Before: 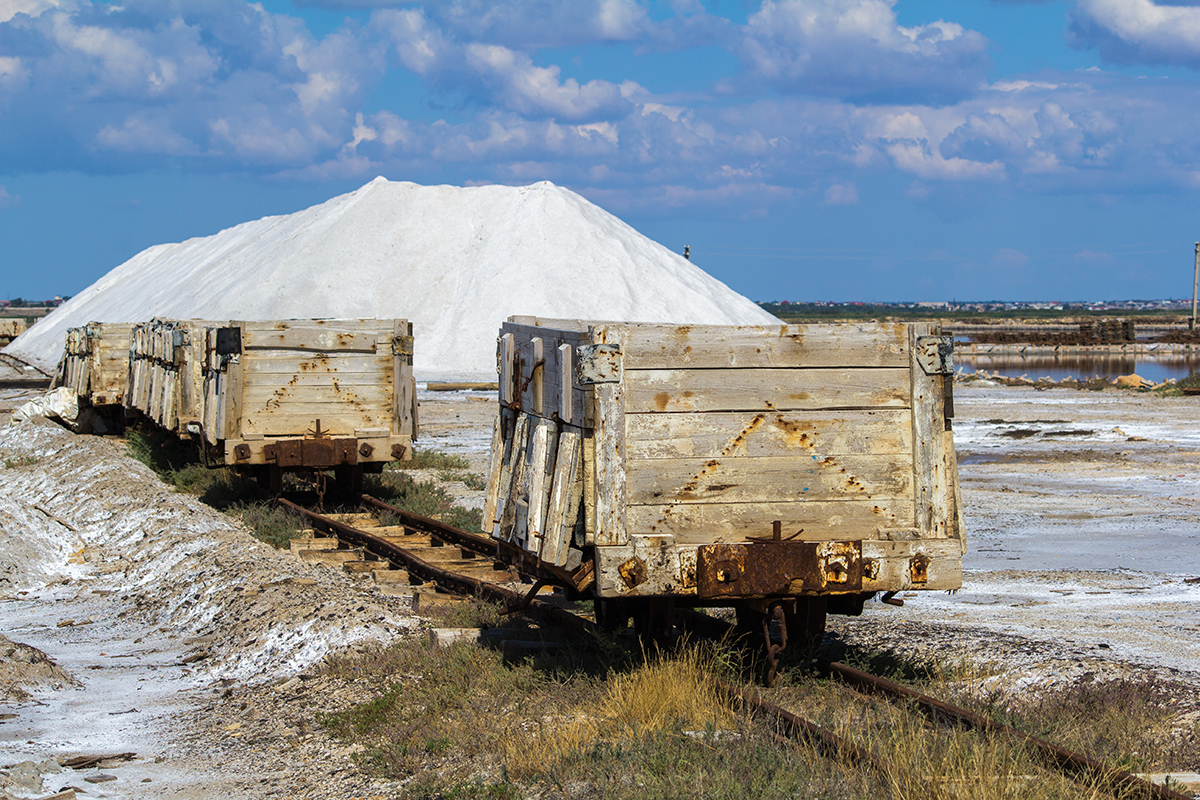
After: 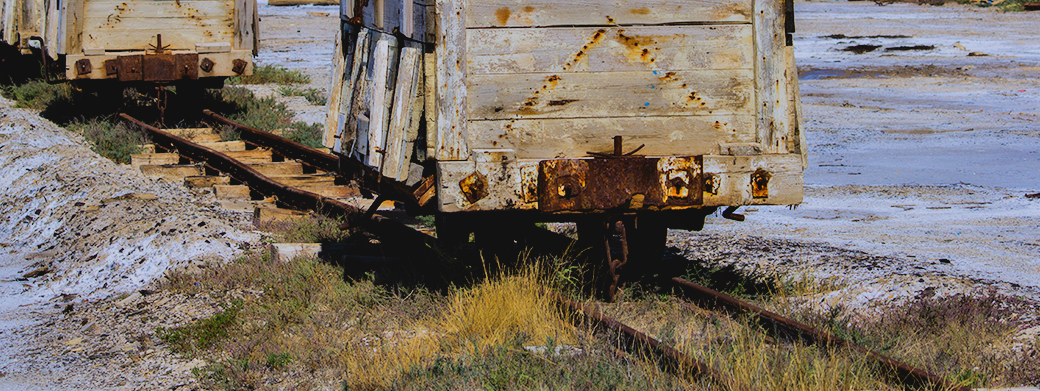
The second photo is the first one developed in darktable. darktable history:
shadows and highlights: low approximation 0.01, soften with gaussian
contrast equalizer: y [[0.514, 0.573, 0.581, 0.508, 0.5, 0.5], [0.5 ×6], [0.5 ×6], [0 ×6], [0 ×6]]
crop and rotate: left 13.306%, top 48.129%, bottom 2.928%
filmic rgb: black relative exposure -7.65 EV, white relative exposure 4.56 EV, hardness 3.61
color contrast: green-magenta contrast 1.69, blue-yellow contrast 1.49
white balance: red 0.967, blue 1.119, emerald 0.756
contrast brightness saturation: contrast -0.1, saturation -0.1
